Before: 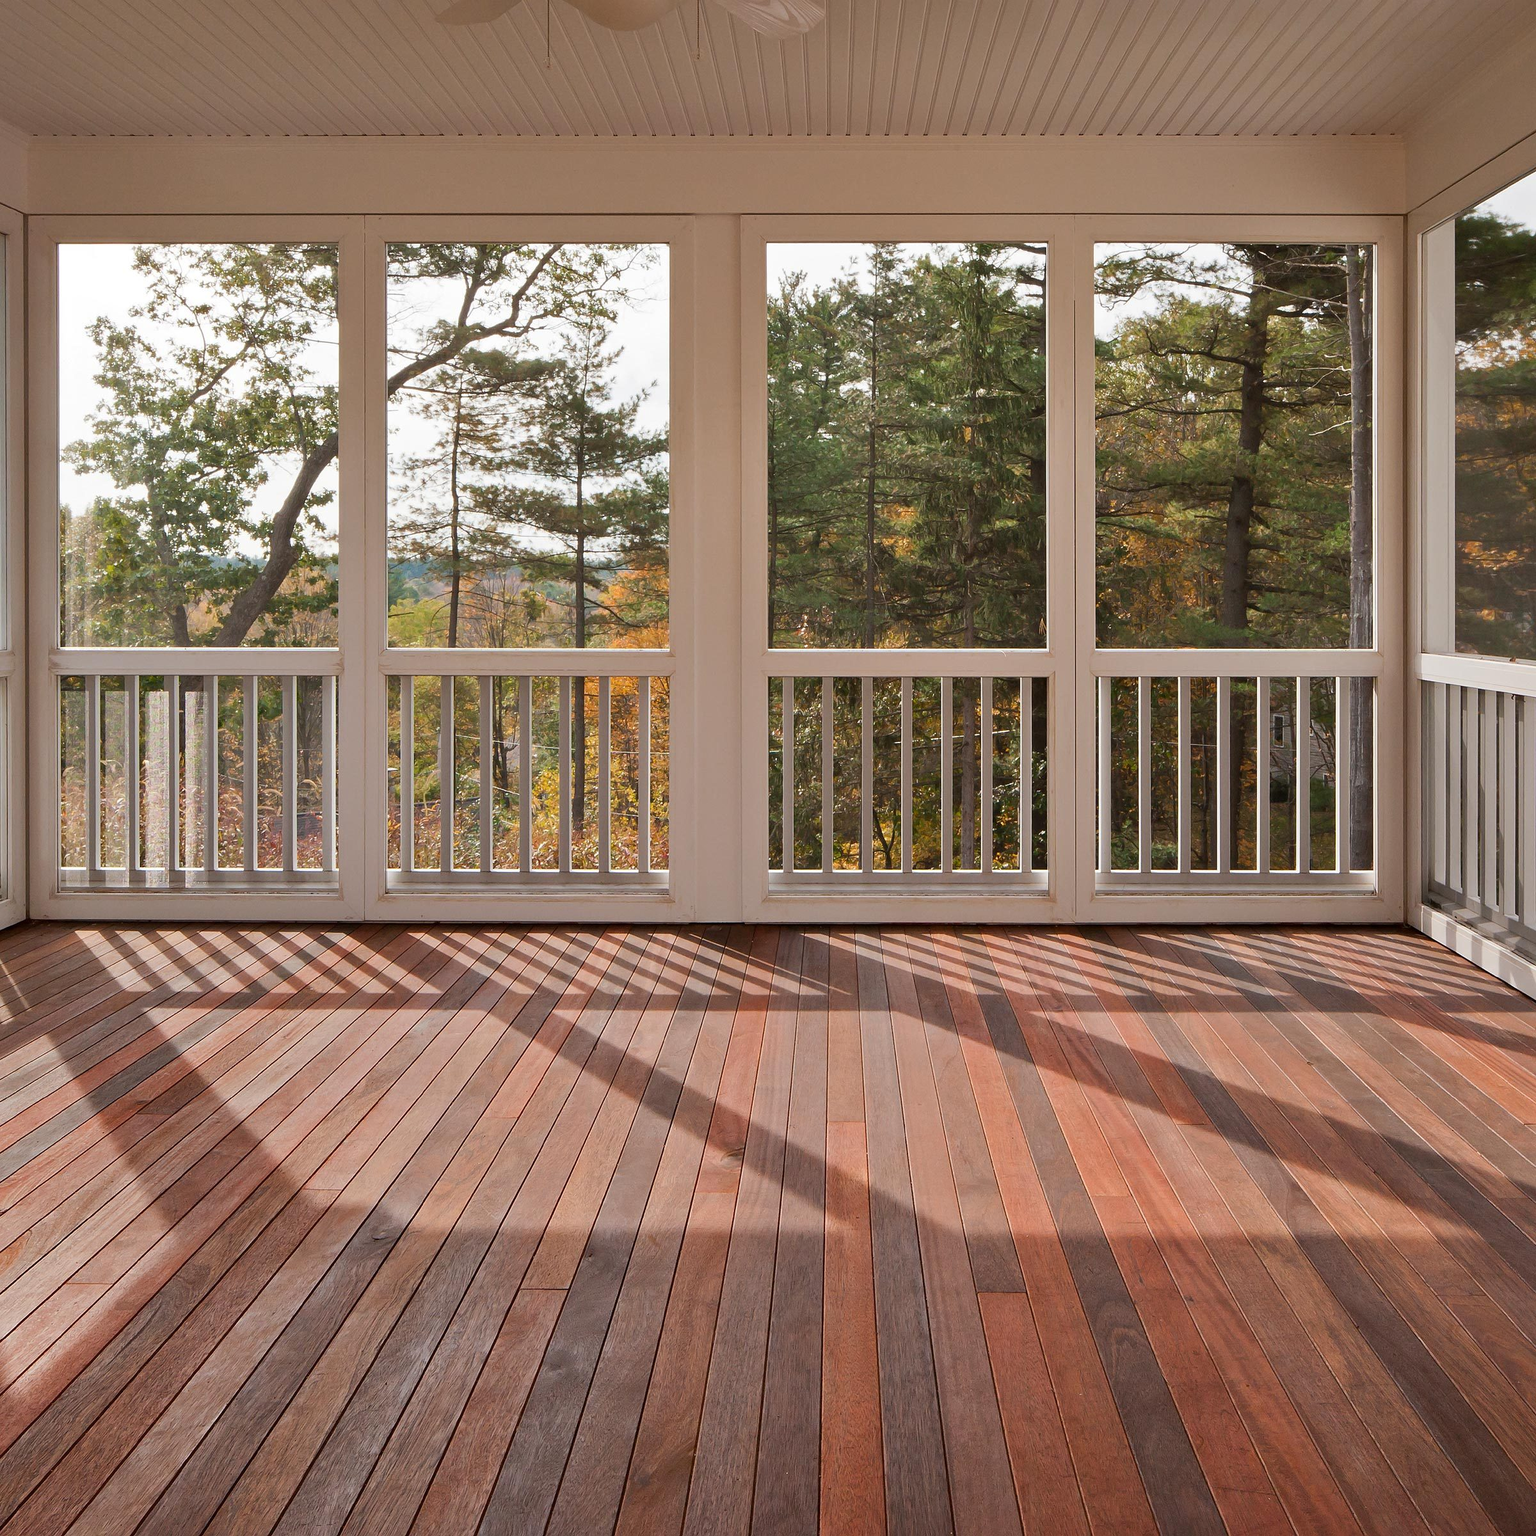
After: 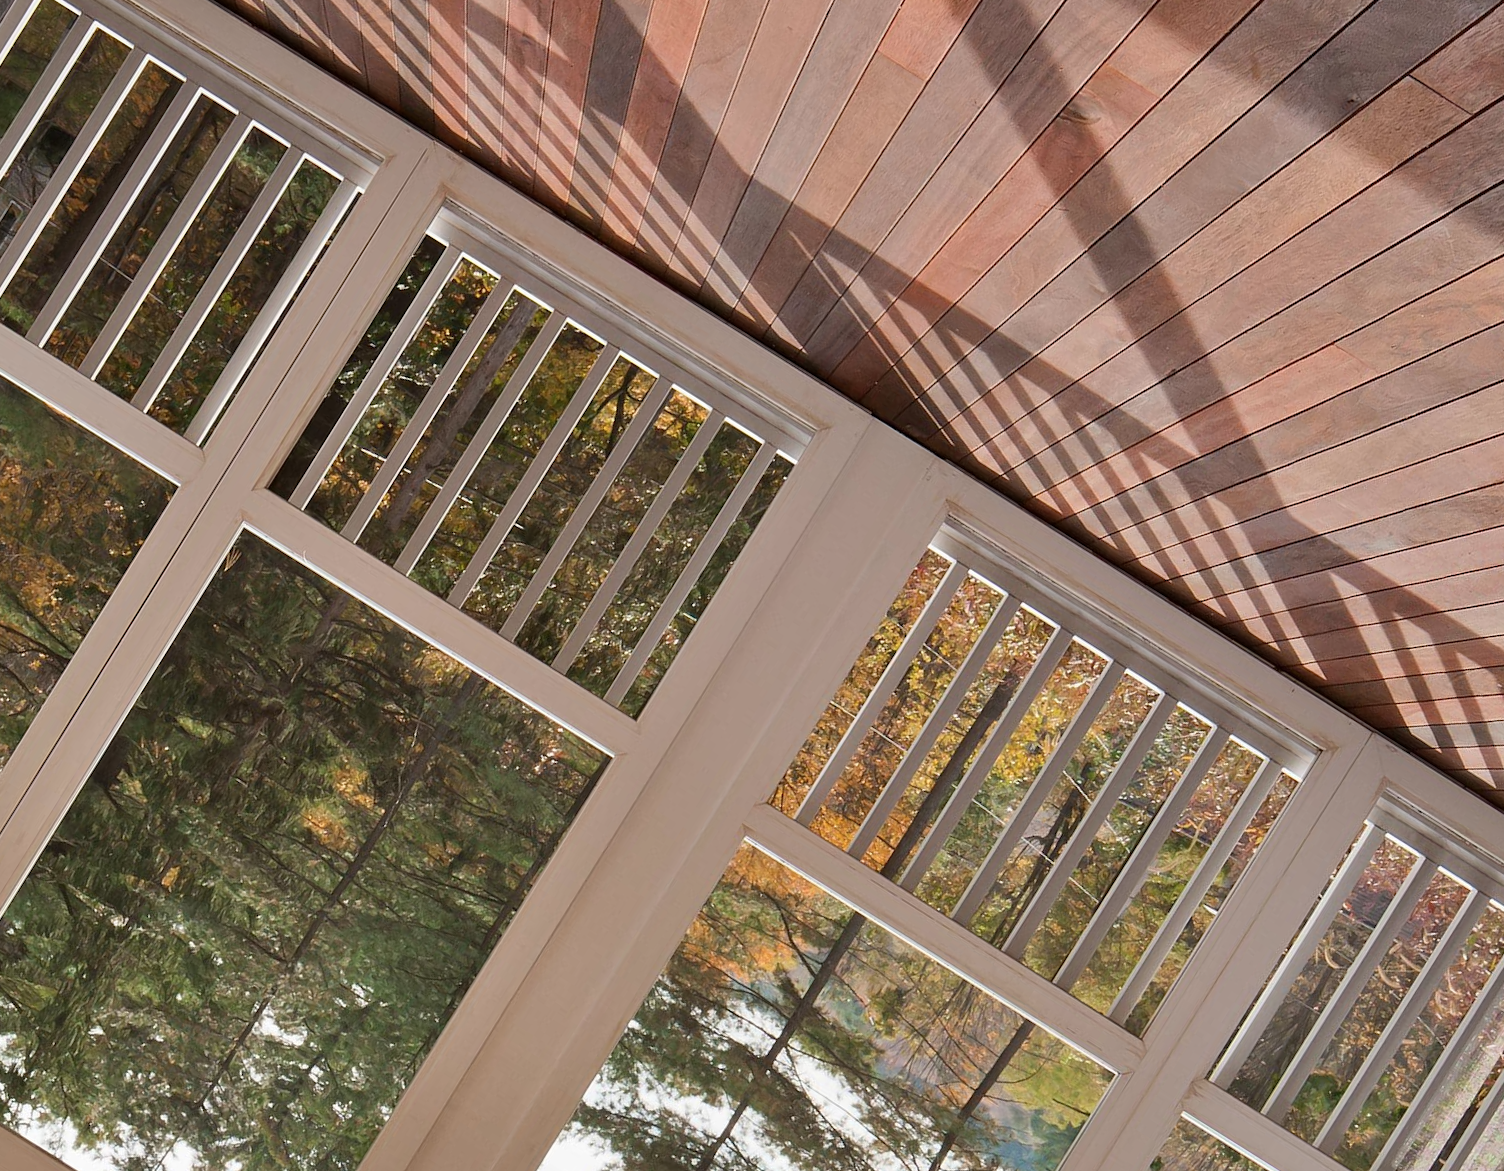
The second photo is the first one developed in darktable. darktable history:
crop and rotate: angle 147.97°, left 9.144%, top 15.593%, right 4.446%, bottom 17.108%
contrast brightness saturation: saturation -0.092
